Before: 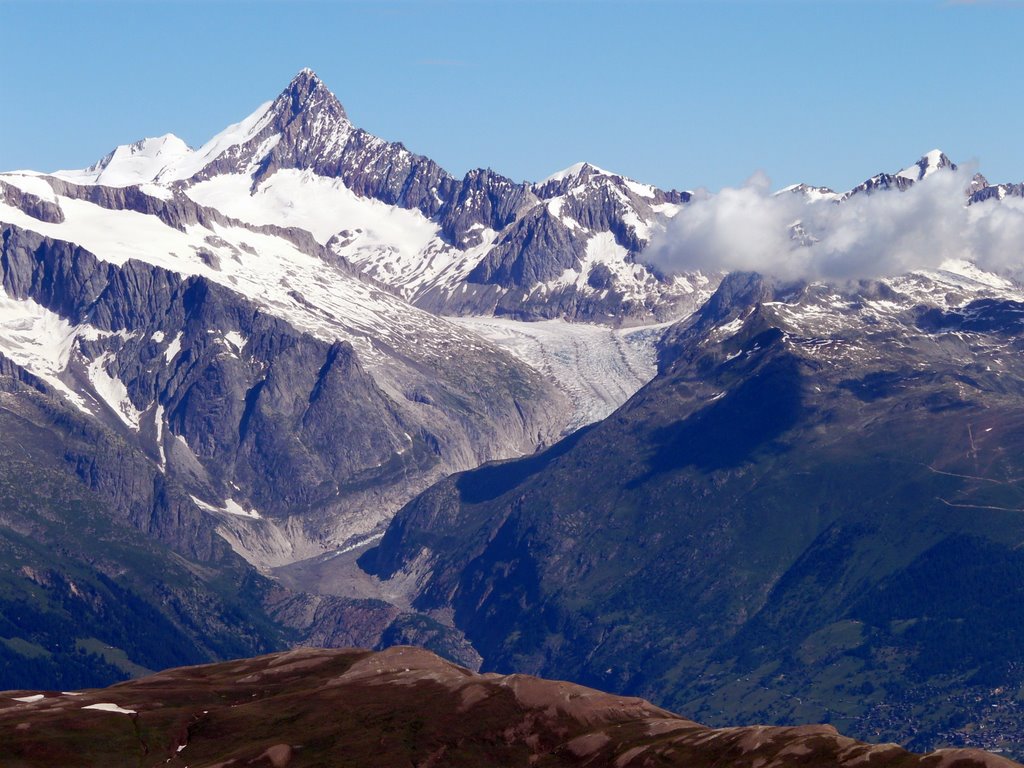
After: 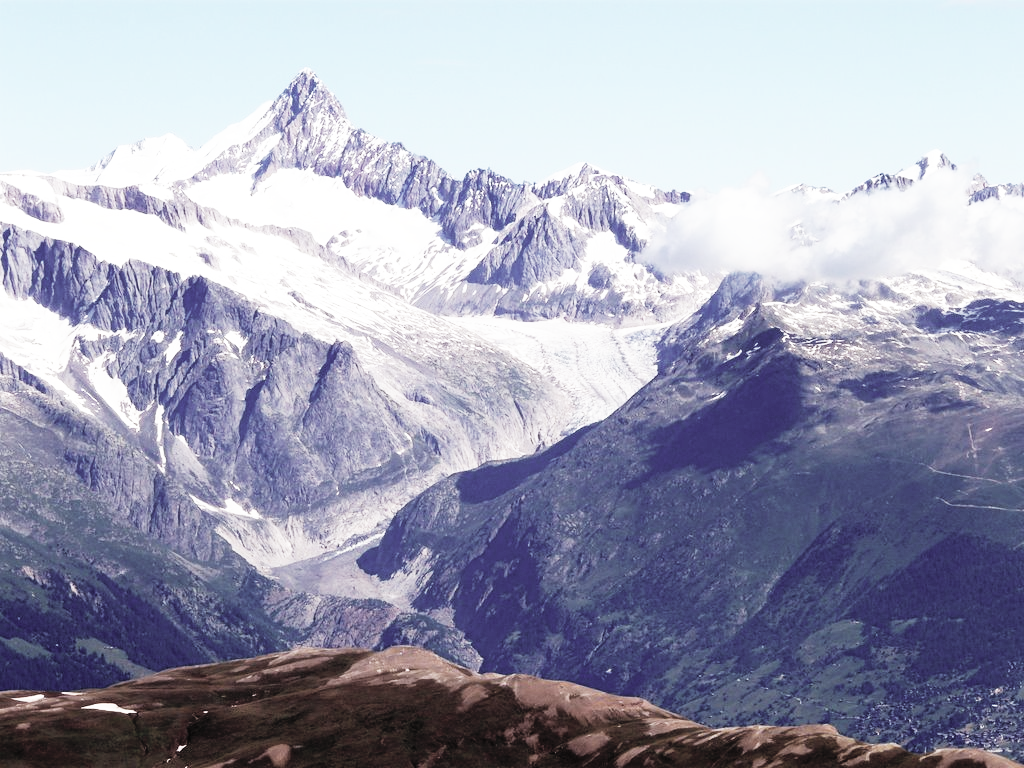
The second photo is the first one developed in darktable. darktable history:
base curve: curves: ch0 [(0, 0) (0.007, 0.004) (0.027, 0.03) (0.046, 0.07) (0.207, 0.54) (0.442, 0.872) (0.673, 0.972) (1, 1)], preserve colors none
contrast brightness saturation: brightness 0.186, saturation -0.512
